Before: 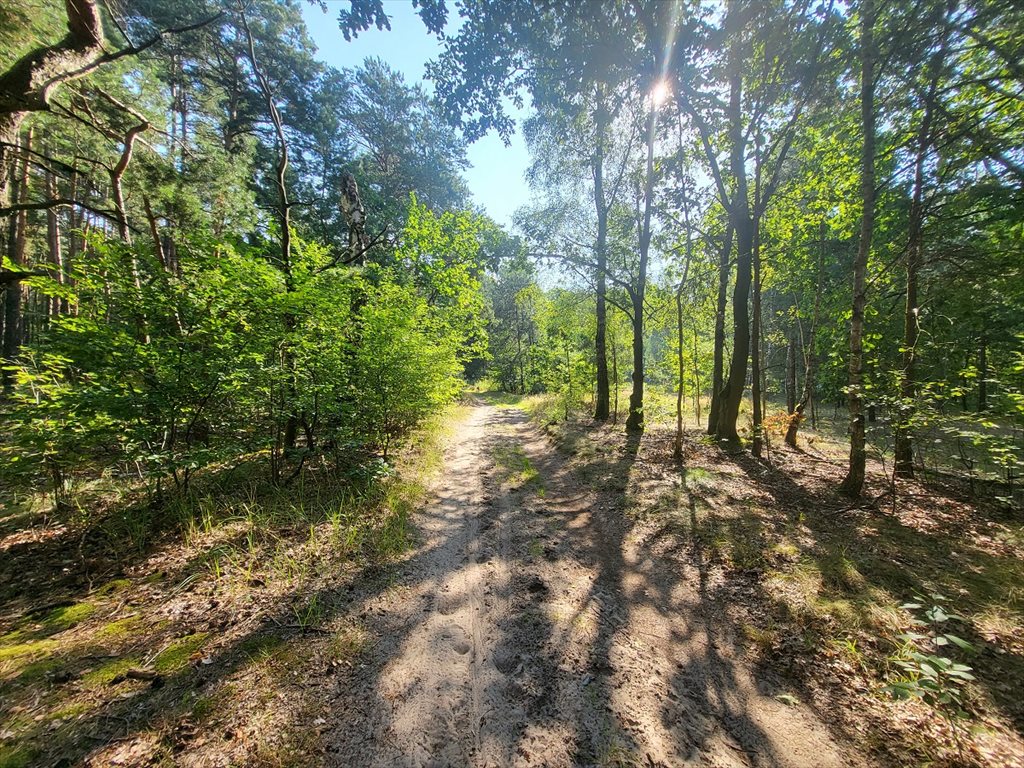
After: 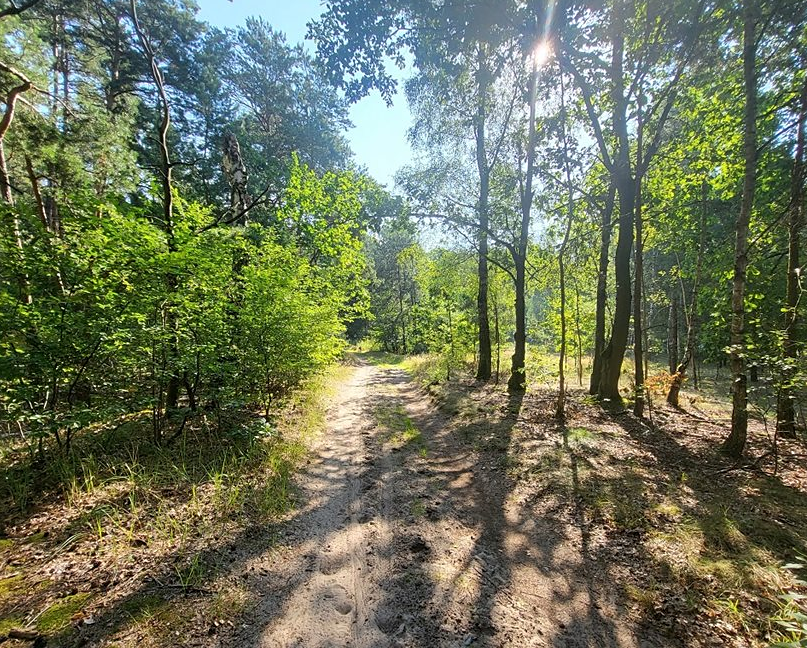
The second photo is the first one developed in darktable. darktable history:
crop: left 11.588%, top 5.247%, right 9.598%, bottom 10.263%
sharpen: amount 0.218
